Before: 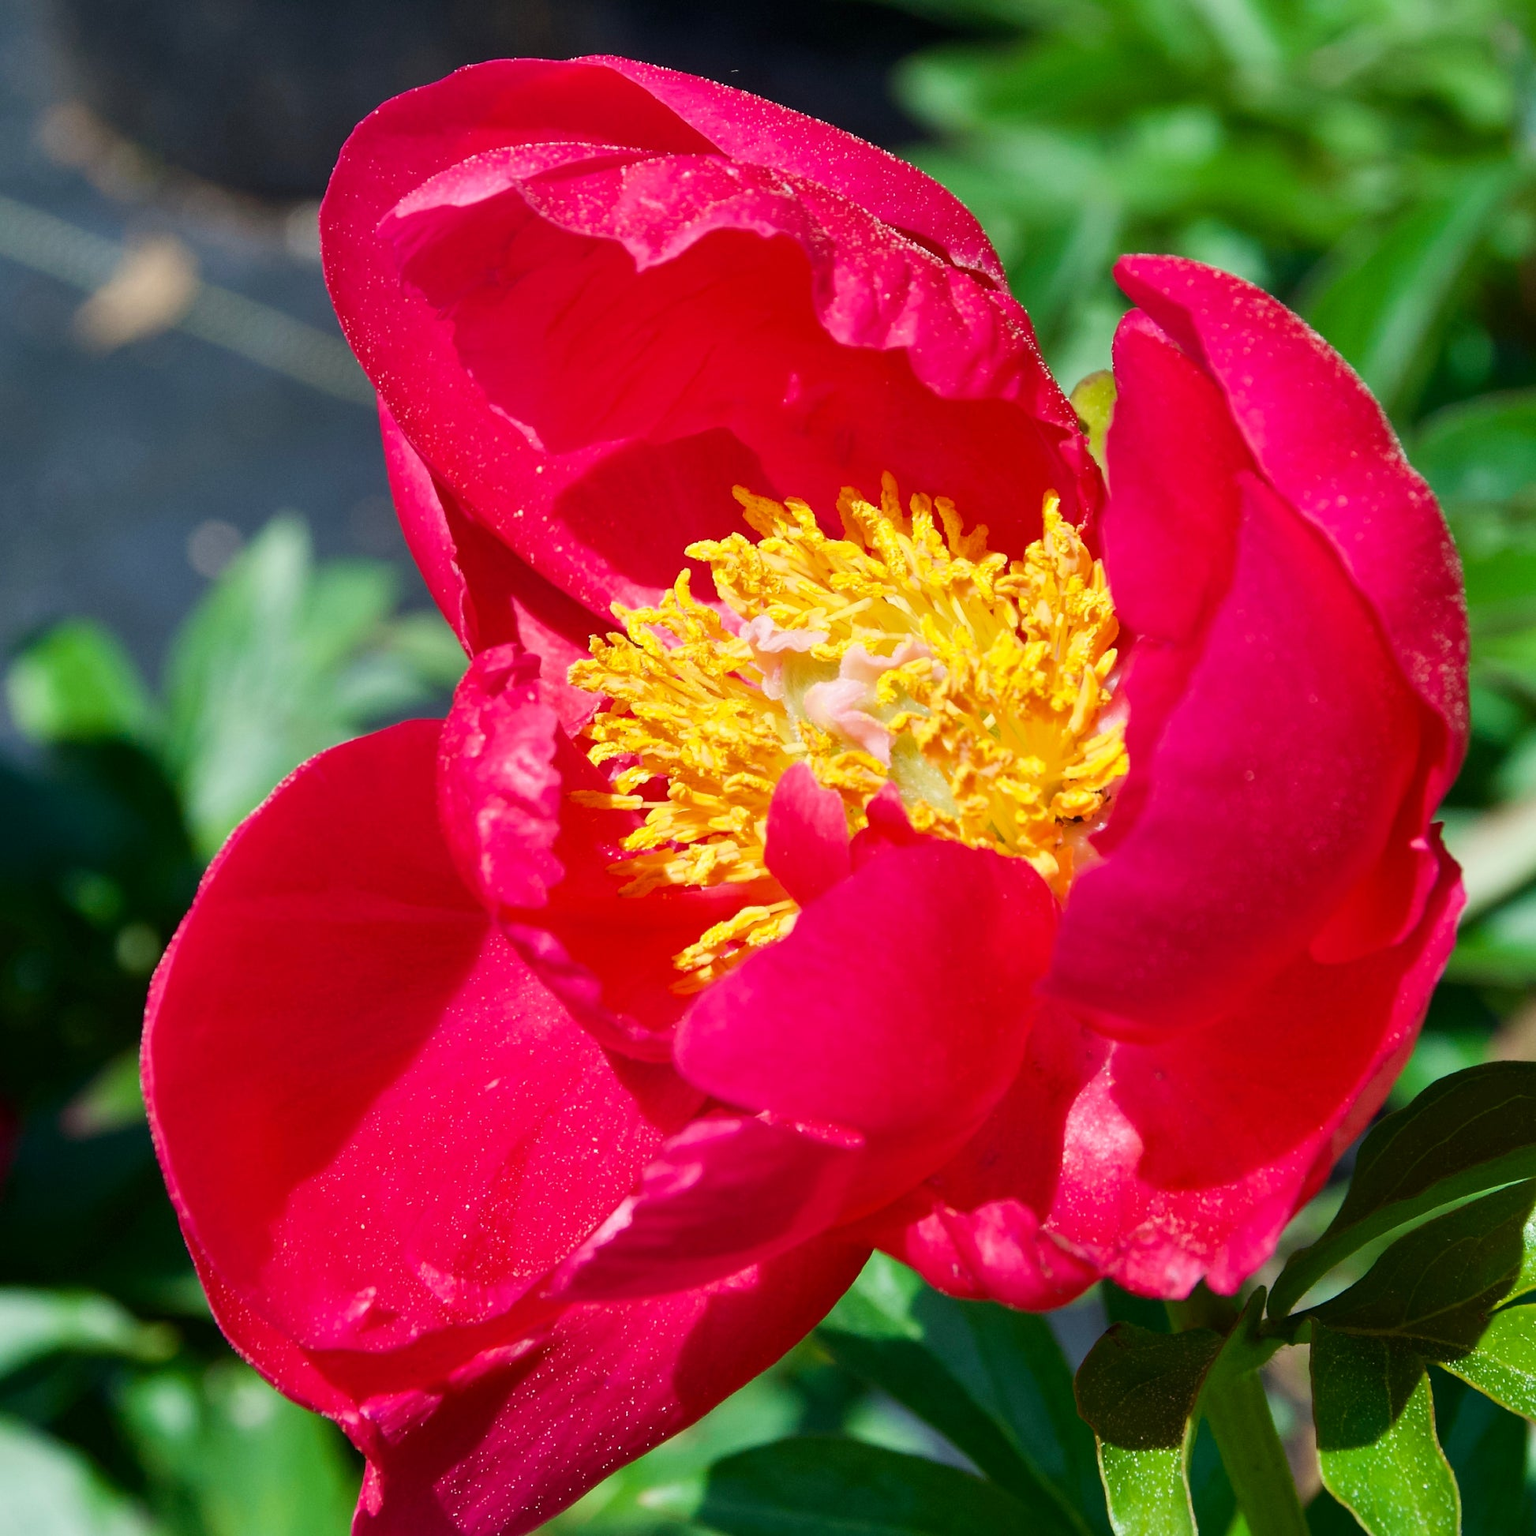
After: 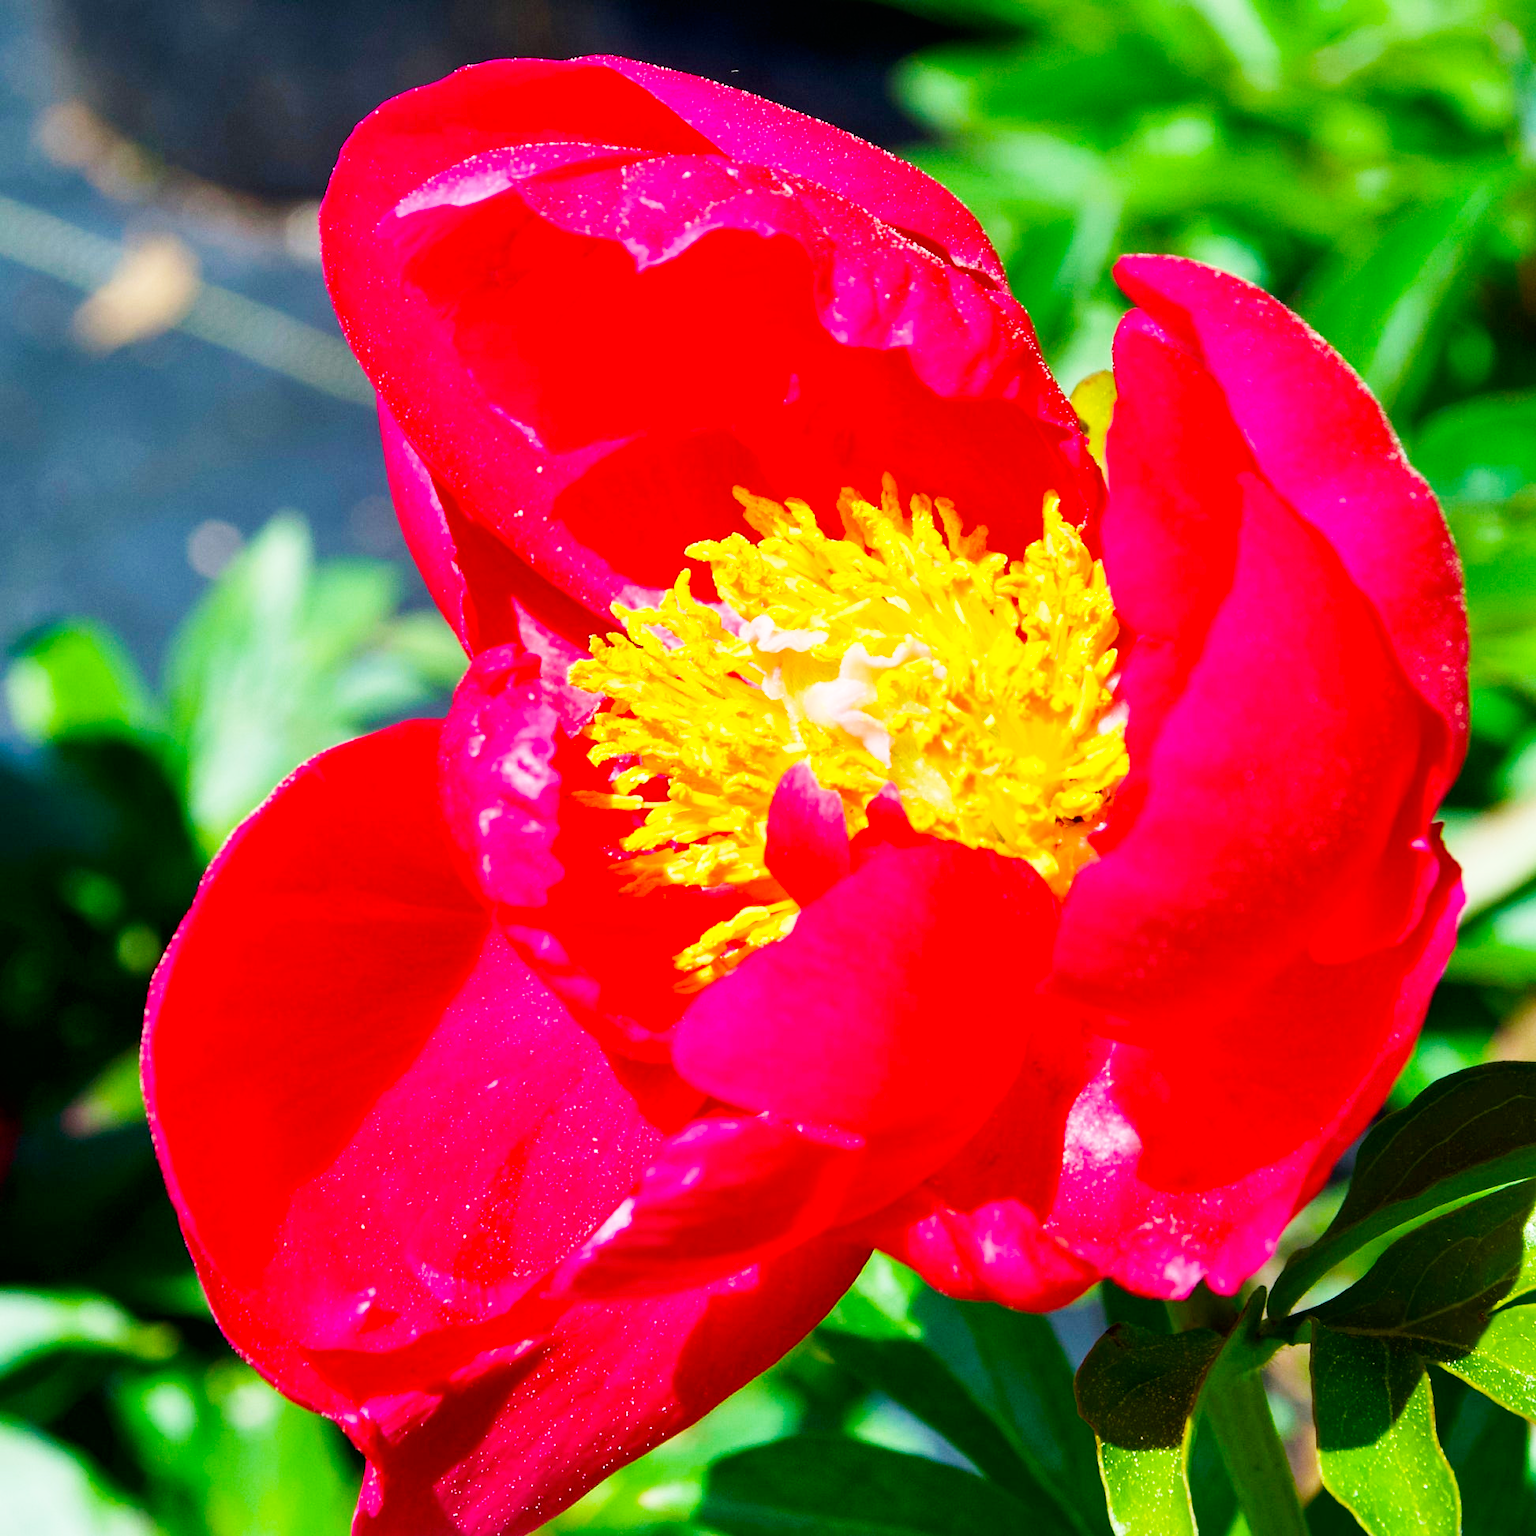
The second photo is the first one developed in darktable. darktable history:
base curve: curves: ch0 [(0, 0) (0.005, 0.002) (0.15, 0.3) (0.4, 0.7) (0.75, 0.95) (1, 1)], preserve colors none
color balance rgb: perceptual saturation grading › global saturation 25%, global vibrance 20%
